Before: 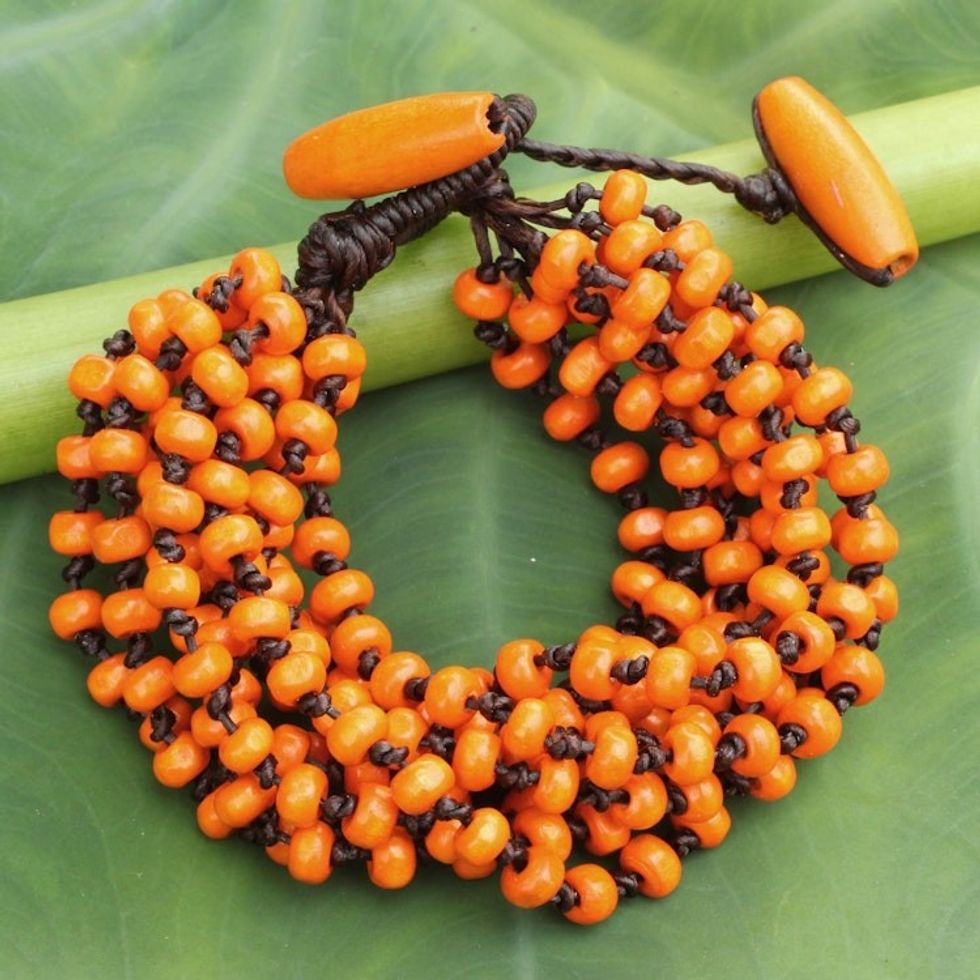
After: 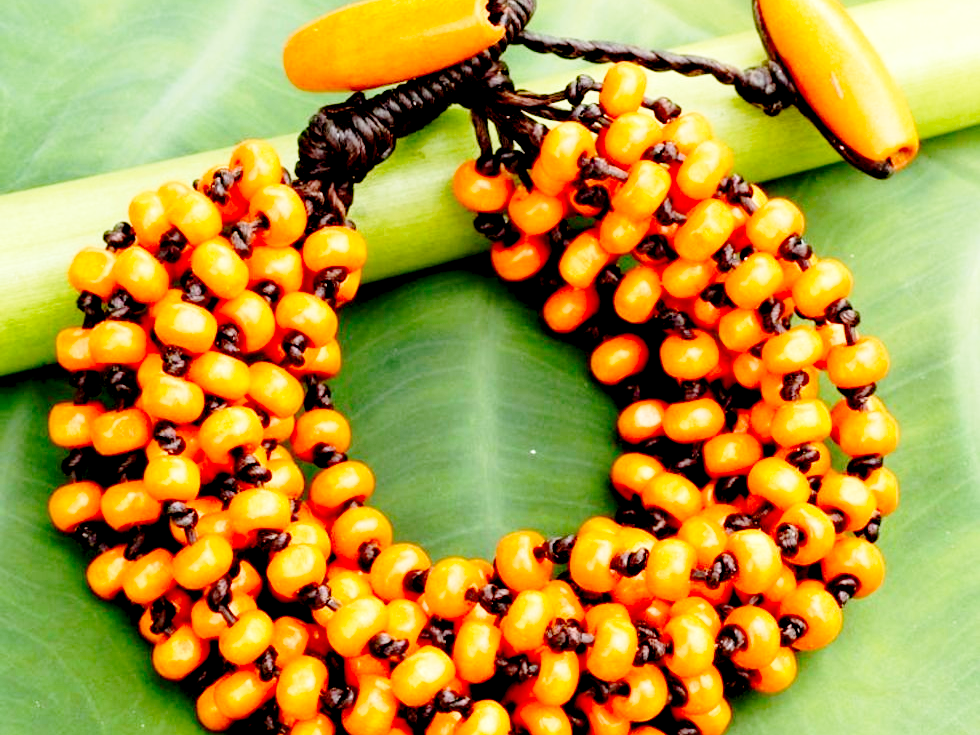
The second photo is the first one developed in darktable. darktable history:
exposure: black level correction 0.031, exposure 0.304 EV, compensate highlight preservation false
crop: top 11.038%, bottom 13.962%
base curve: curves: ch0 [(0, 0) (0.028, 0.03) (0.121, 0.232) (0.46, 0.748) (0.859, 0.968) (1, 1)], preserve colors none
